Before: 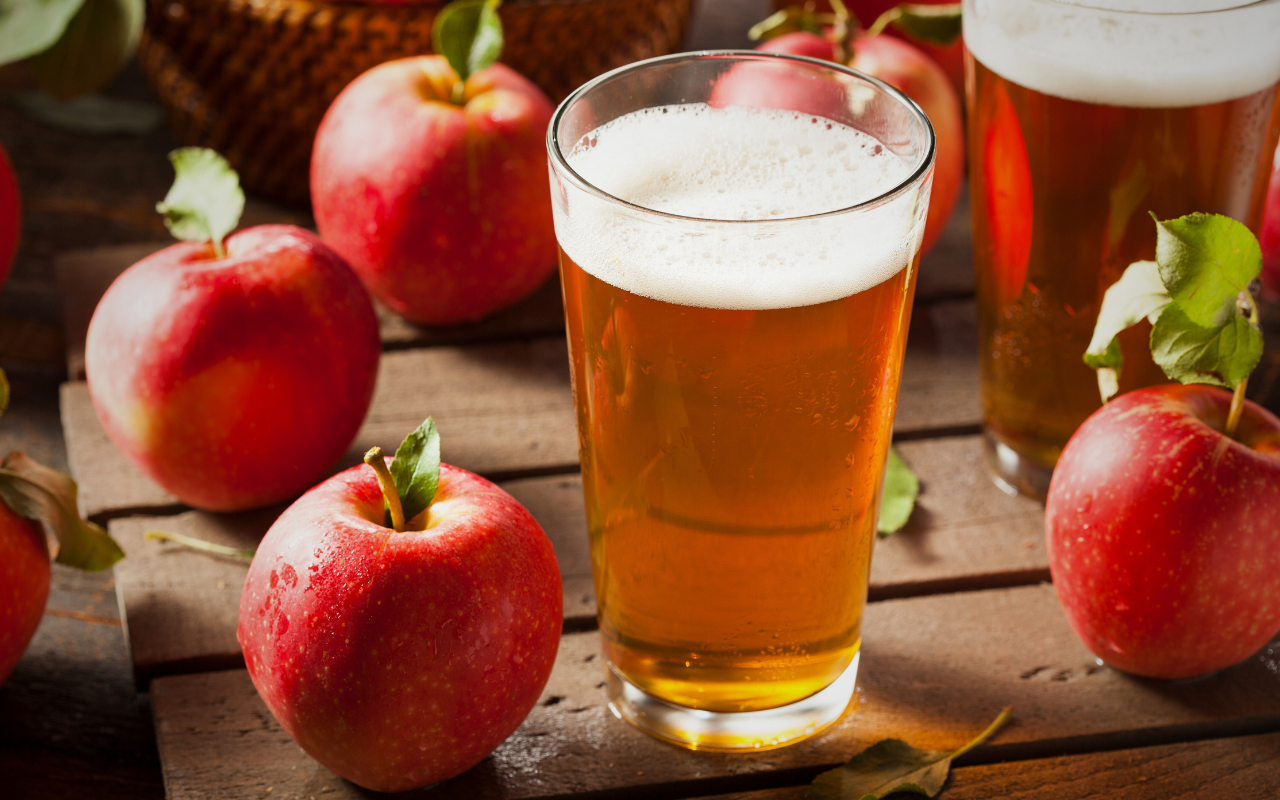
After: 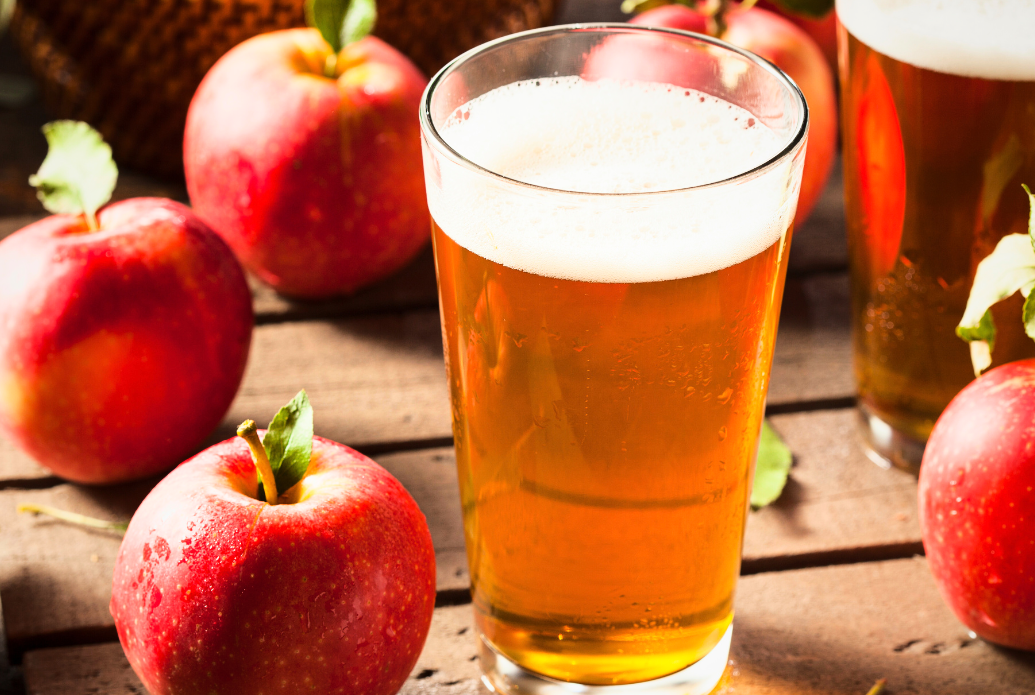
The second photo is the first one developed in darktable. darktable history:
white balance: emerald 1
base curve: curves: ch0 [(0, 0) (0.028, 0.03) (0.121, 0.232) (0.46, 0.748) (0.859, 0.968) (1, 1)]
crop: left 9.929%, top 3.475%, right 9.188%, bottom 9.529%
